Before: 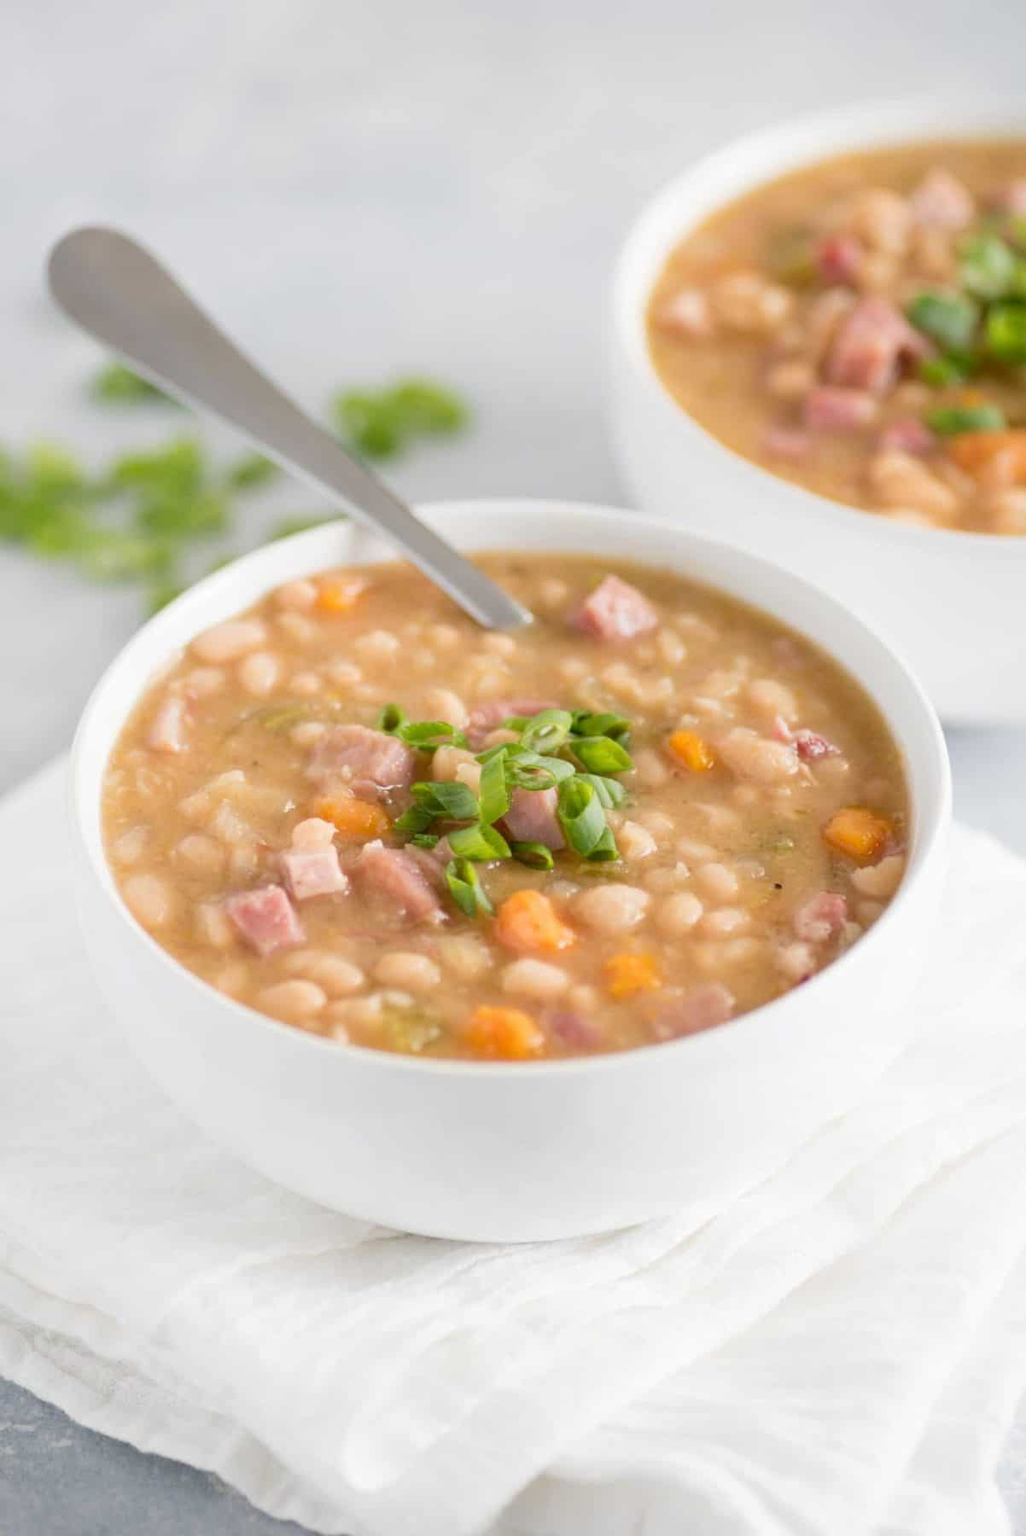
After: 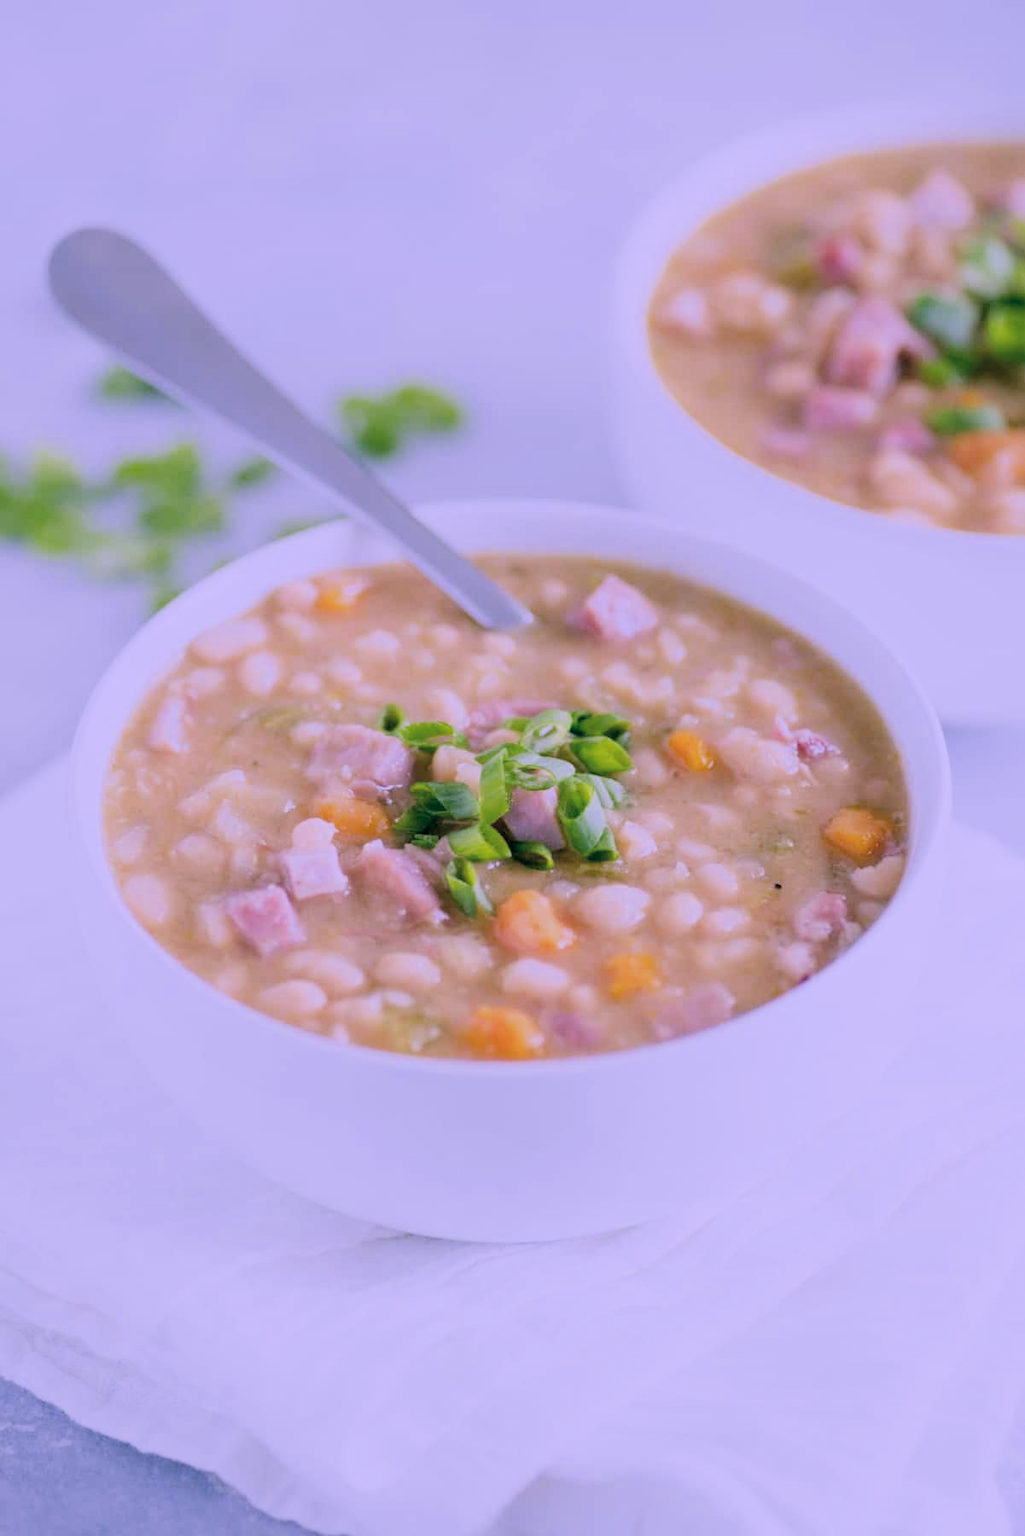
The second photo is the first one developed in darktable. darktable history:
color balance: lift [1.005, 0.99, 1.007, 1.01], gamma [1, 0.979, 1.011, 1.021], gain [0.923, 1.098, 1.025, 0.902], input saturation 90.45%, contrast 7.73%, output saturation 105.91%
white balance: red 0.98, blue 1.61
filmic rgb: black relative exposure -4.38 EV, white relative exposure 4.56 EV, hardness 2.37, contrast 1.05
